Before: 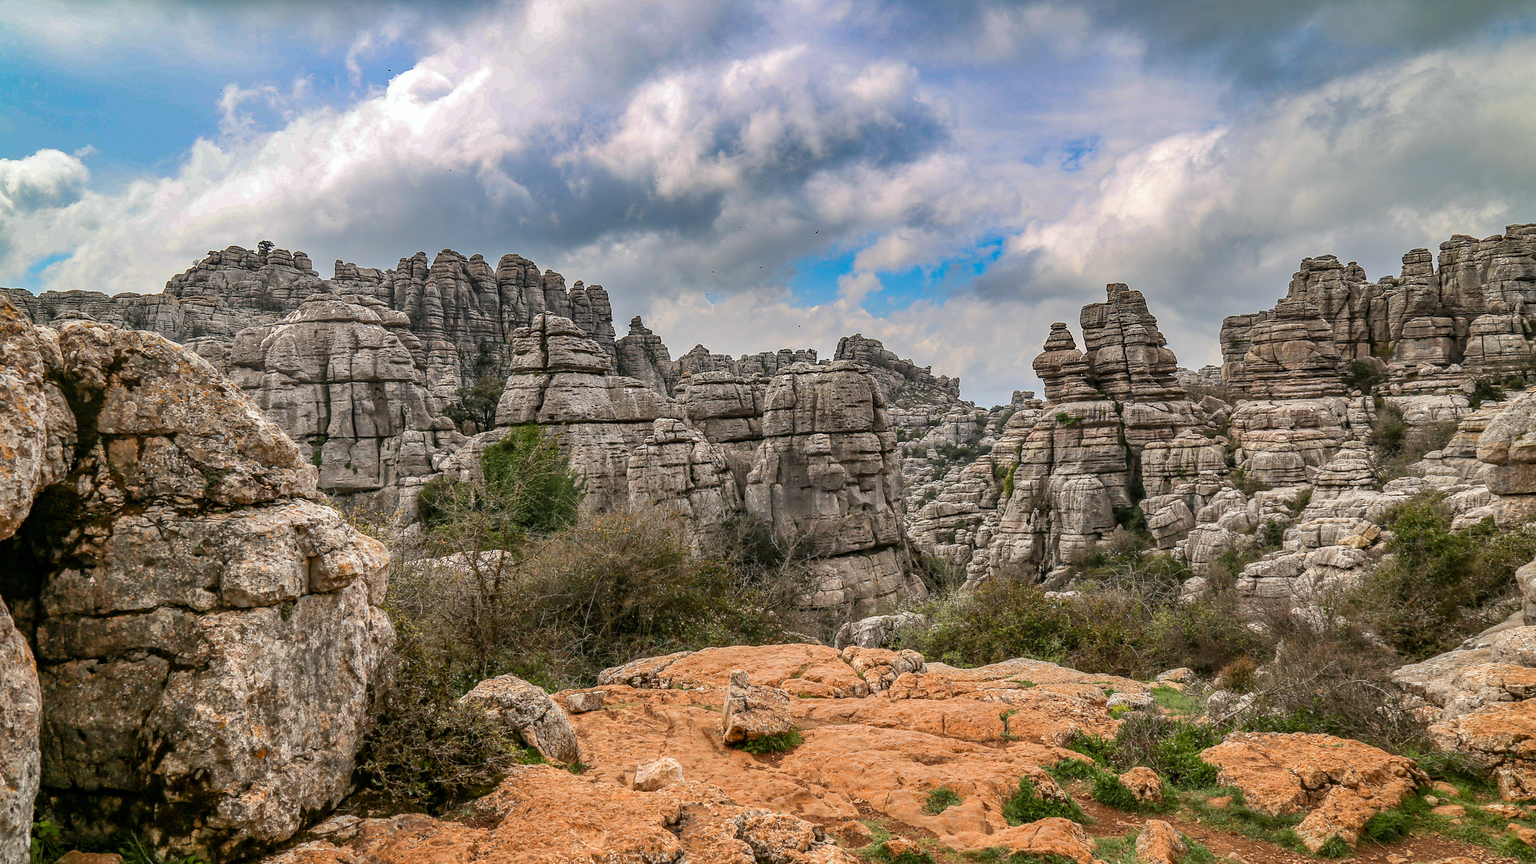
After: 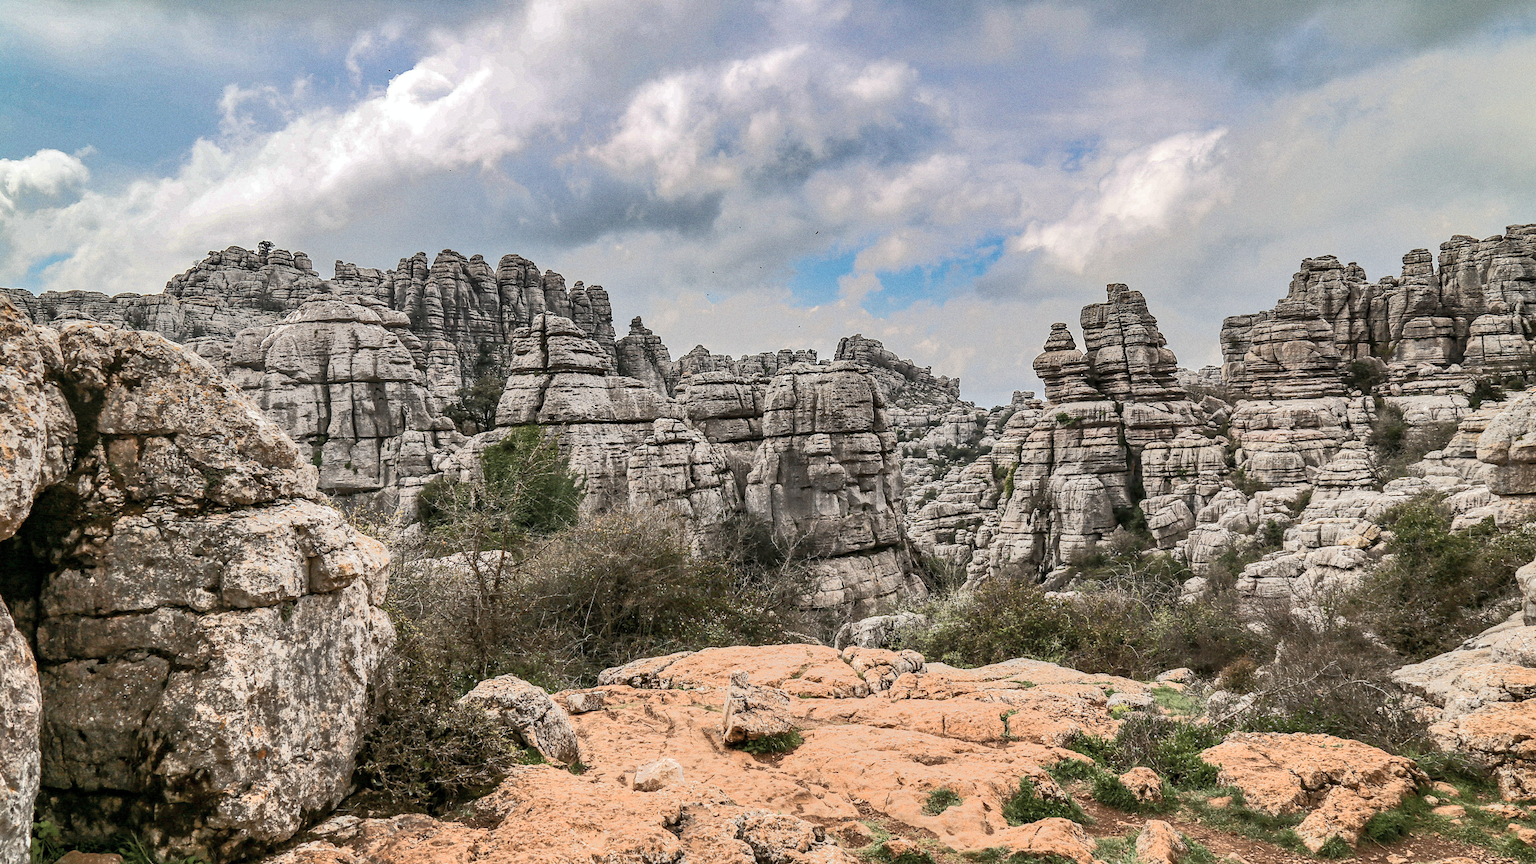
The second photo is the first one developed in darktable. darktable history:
contrast brightness saturation: contrast 0.1, saturation -0.36
exposure: exposure 0.493 EV, compensate highlight preservation false
tone equalizer: -7 EV -0.63 EV, -6 EV 1 EV, -5 EV -0.45 EV, -4 EV 0.43 EV, -3 EV 0.41 EV, -2 EV 0.15 EV, -1 EV -0.15 EV, +0 EV -0.39 EV, smoothing diameter 25%, edges refinement/feathering 10, preserve details guided filter
grain: coarseness 0.09 ISO
